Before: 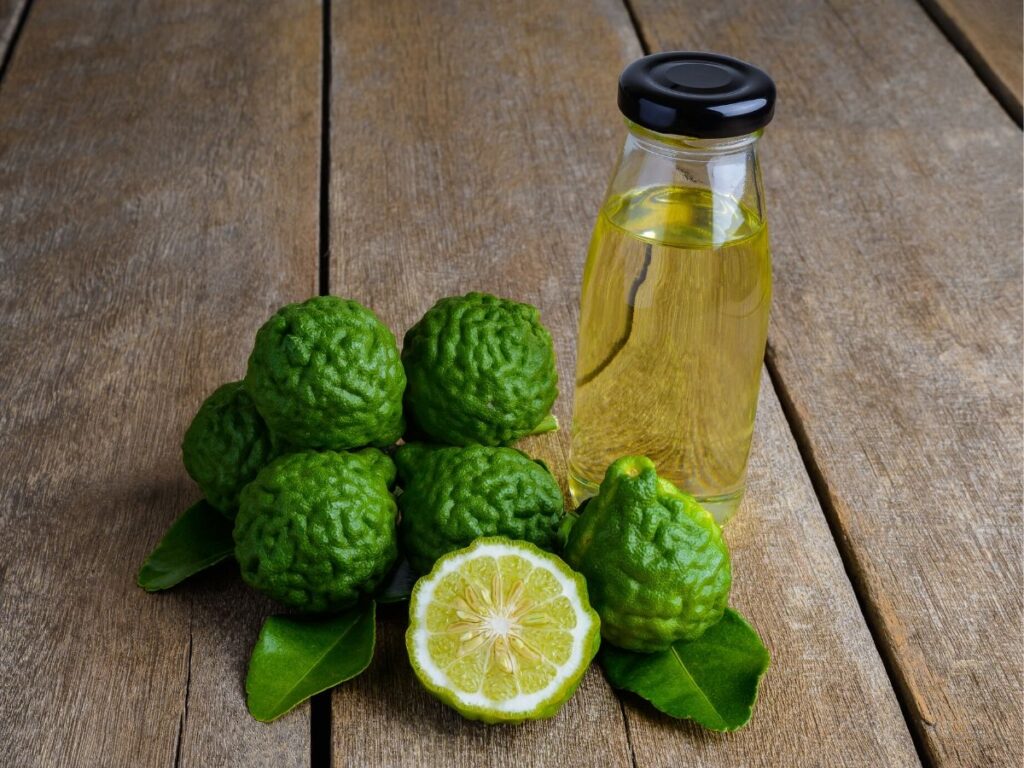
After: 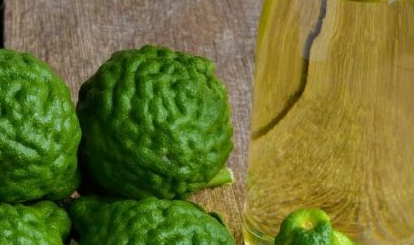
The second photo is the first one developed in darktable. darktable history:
tone equalizer: on, module defaults
crop: left 31.751%, top 32.172%, right 27.8%, bottom 35.83%
